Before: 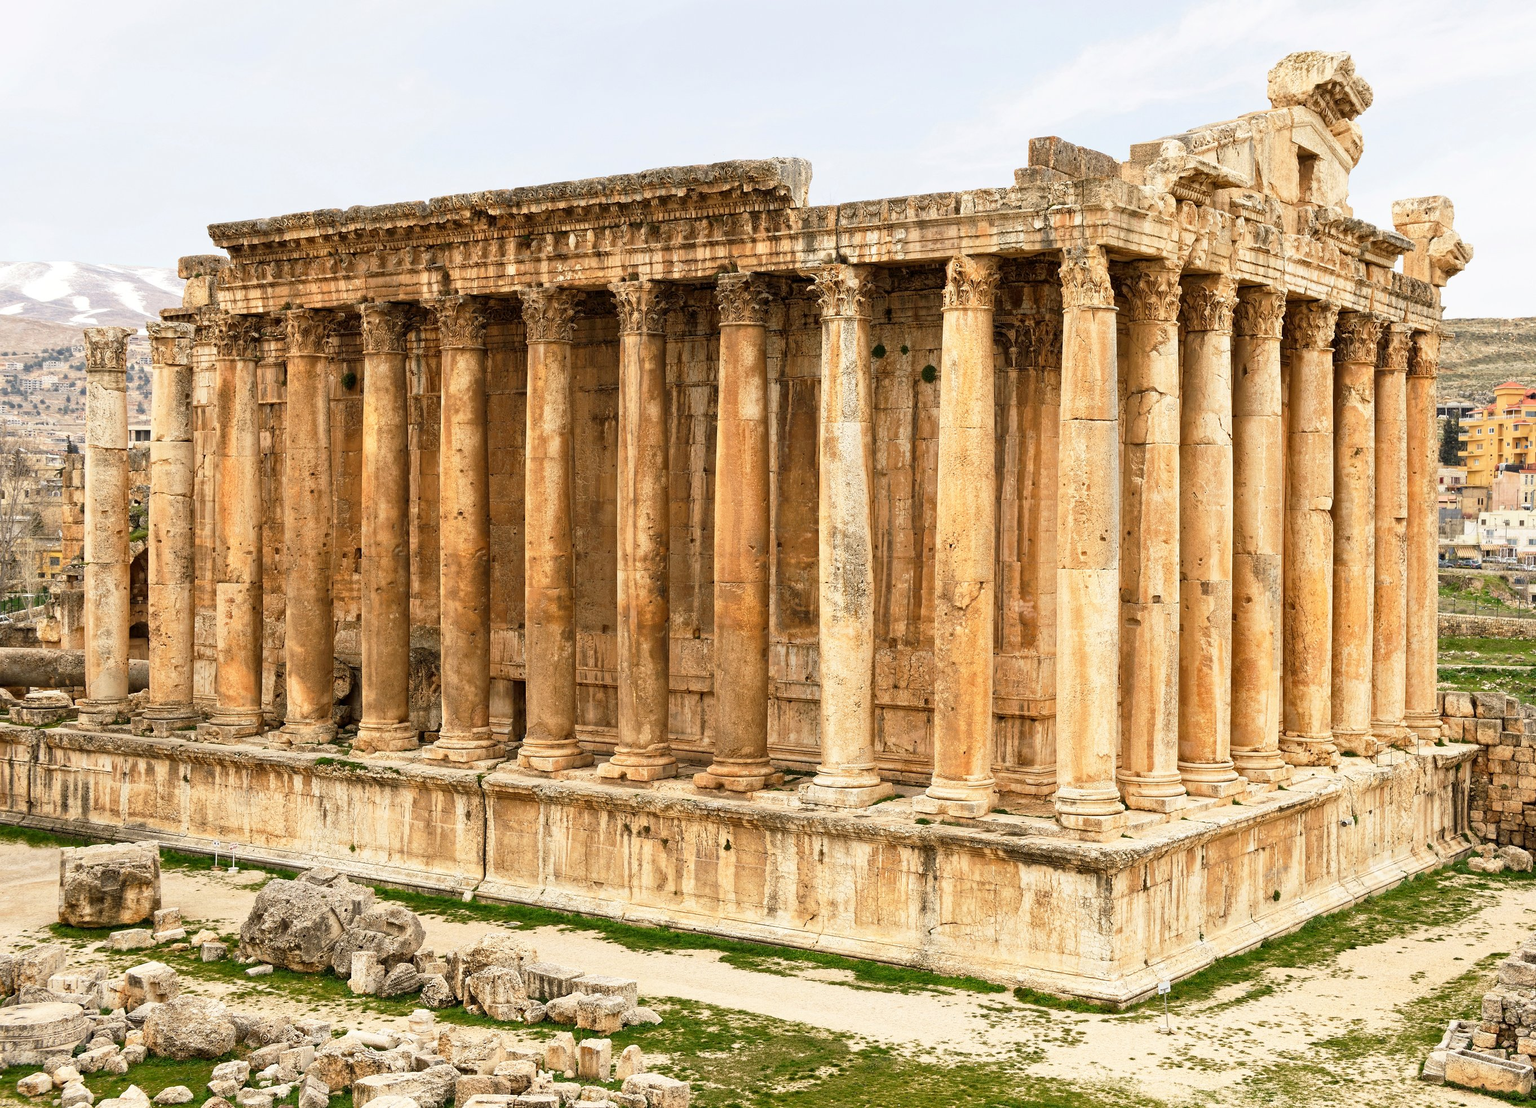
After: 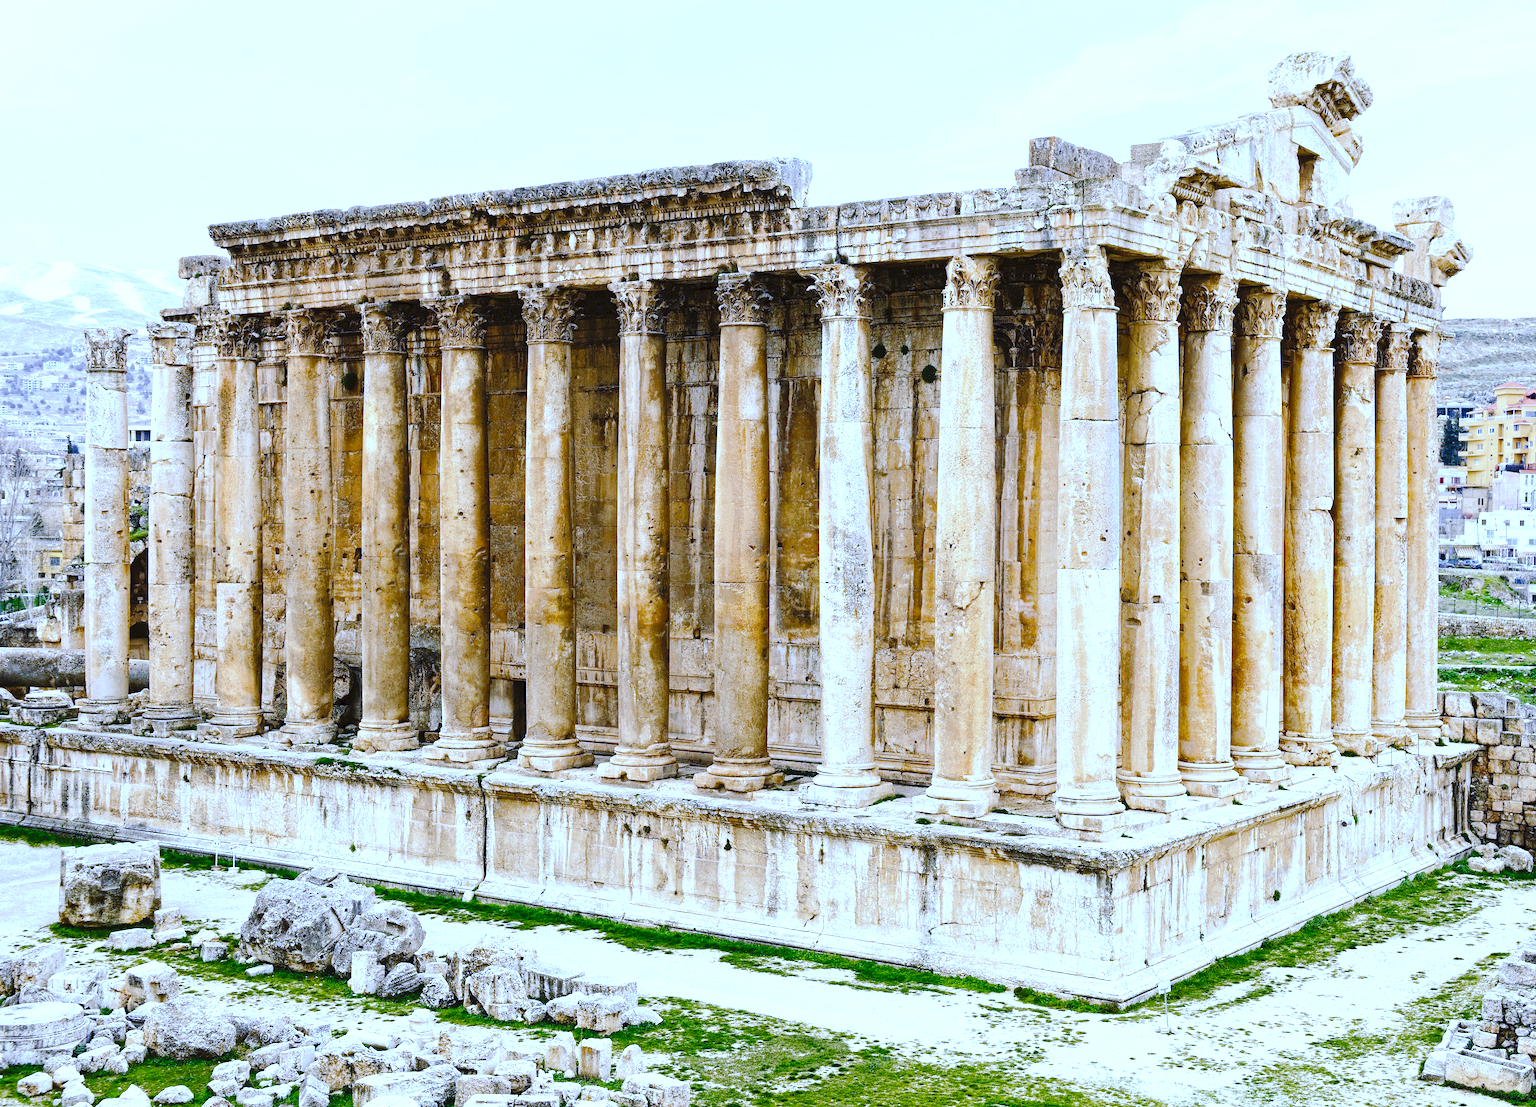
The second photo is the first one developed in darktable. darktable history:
color balance rgb: shadows lift › luminance -20%, power › hue 72.24°, highlights gain › luminance 15%, global offset › hue 171.6°, perceptual saturation grading › global saturation 14.09%, perceptual saturation grading › highlights -25%, perceptual saturation grading › shadows 25%, global vibrance 25%, contrast 10%
white balance: red 0.766, blue 1.537
exposure: exposure 0.078 EV, compensate highlight preservation false
tone curve: curves: ch0 [(0, 0) (0.003, 0.058) (0.011, 0.059) (0.025, 0.061) (0.044, 0.067) (0.069, 0.084) (0.1, 0.102) (0.136, 0.124) (0.177, 0.171) (0.224, 0.246) (0.277, 0.324) (0.335, 0.411) (0.399, 0.509) (0.468, 0.605) (0.543, 0.688) (0.623, 0.738) (0.709, 0.798) (0.801, 0.852) (0.898, 0.911) (1, 1)], preserve colors none
